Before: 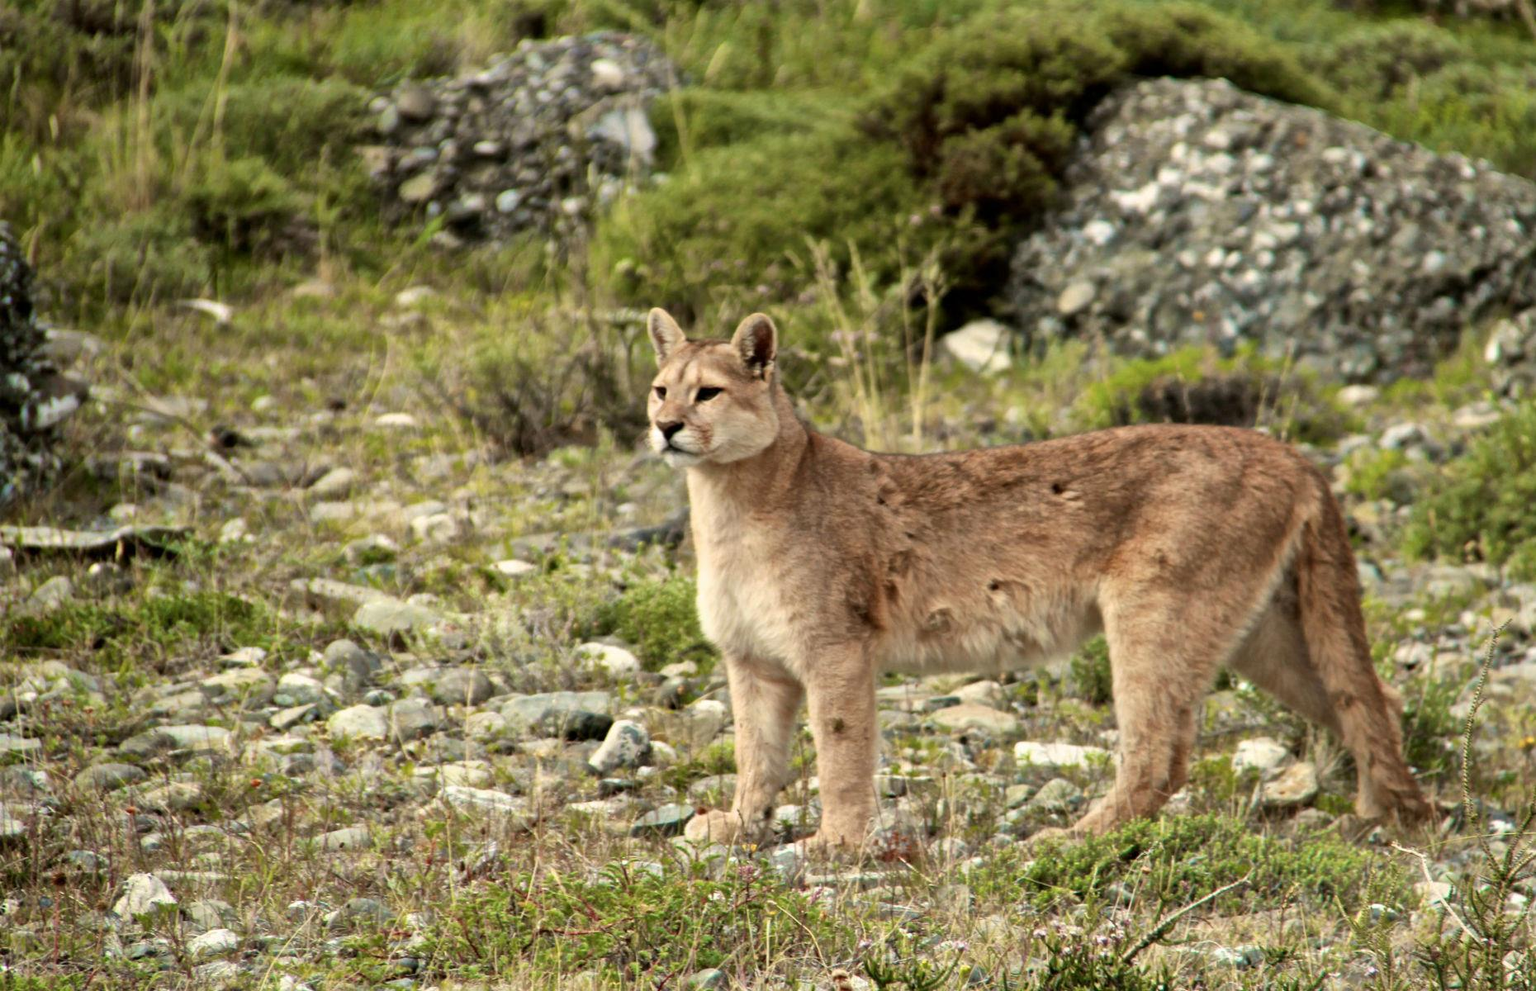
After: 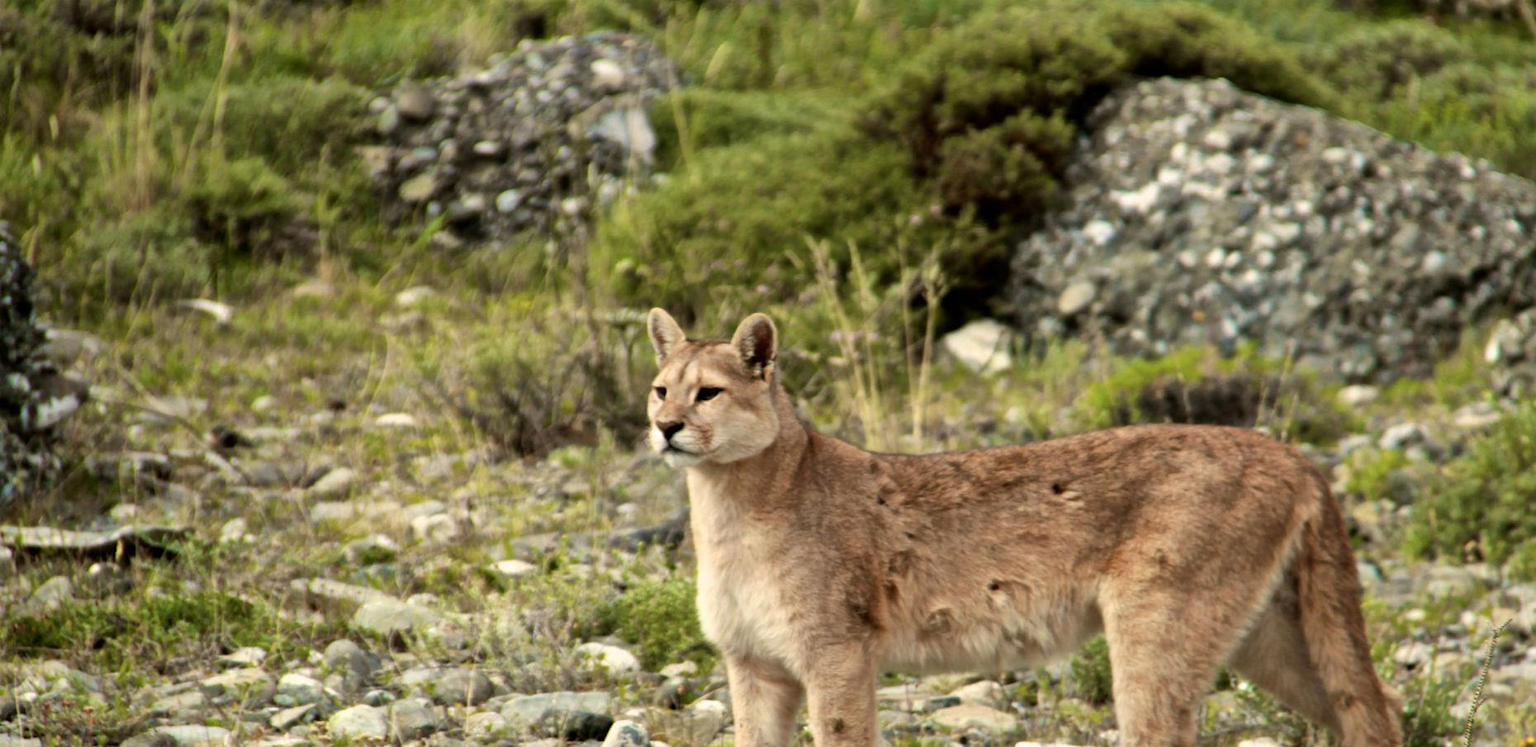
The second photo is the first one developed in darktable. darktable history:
crop: bottom 24.544%
color balance rgb: linear chroma grading › global chroma 0.323%, perceptual saturation grading › global saturation 0.315%
